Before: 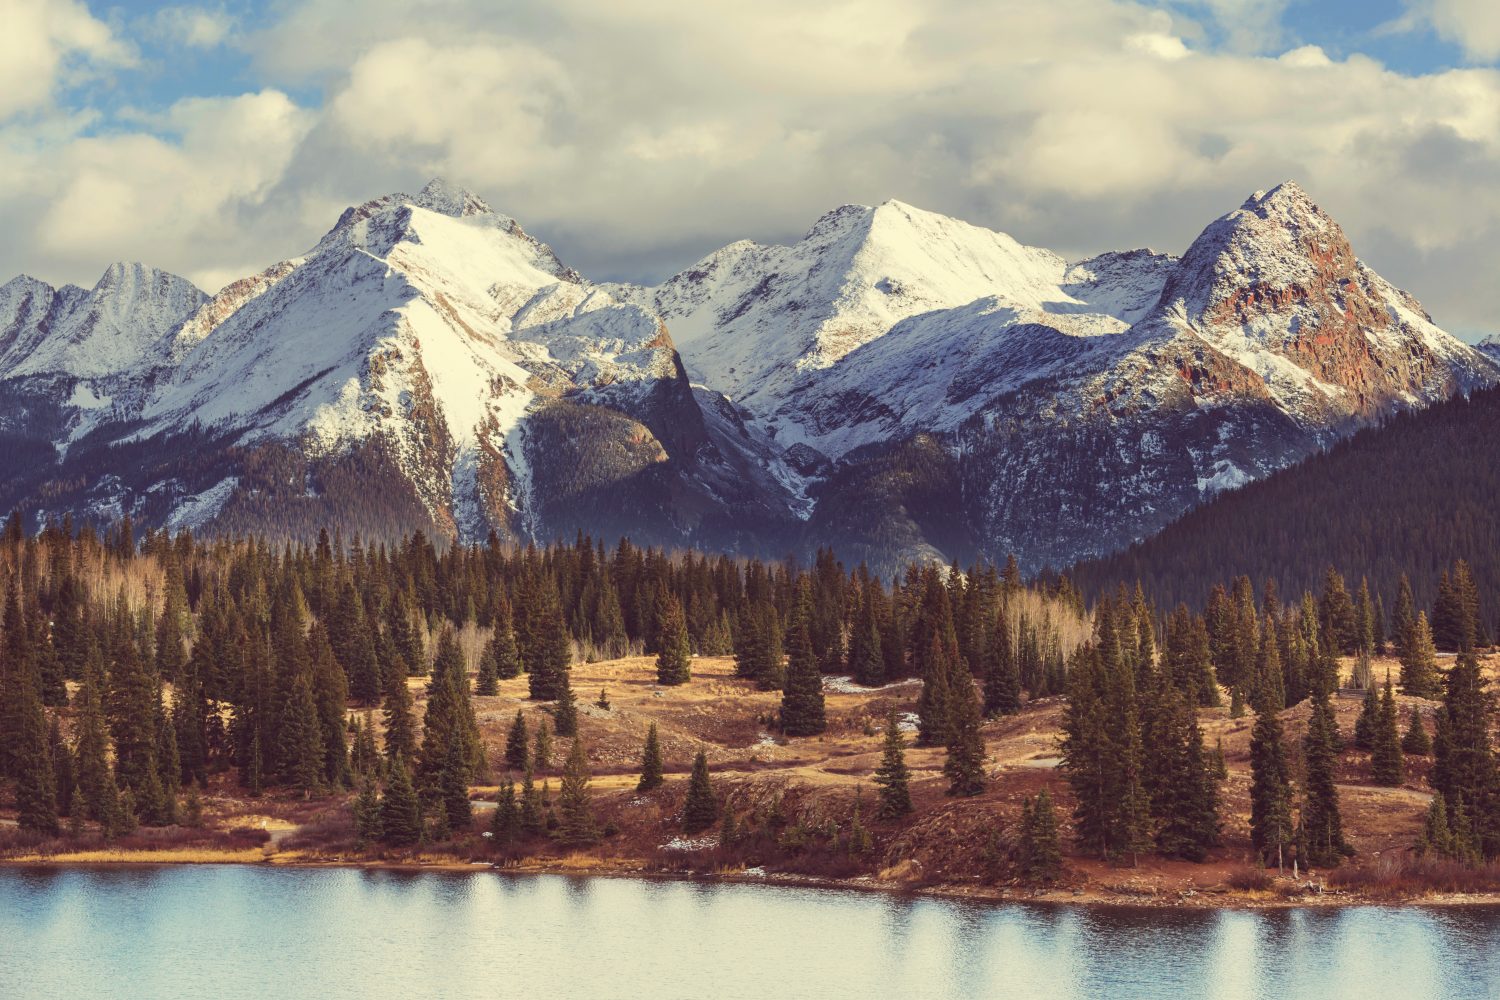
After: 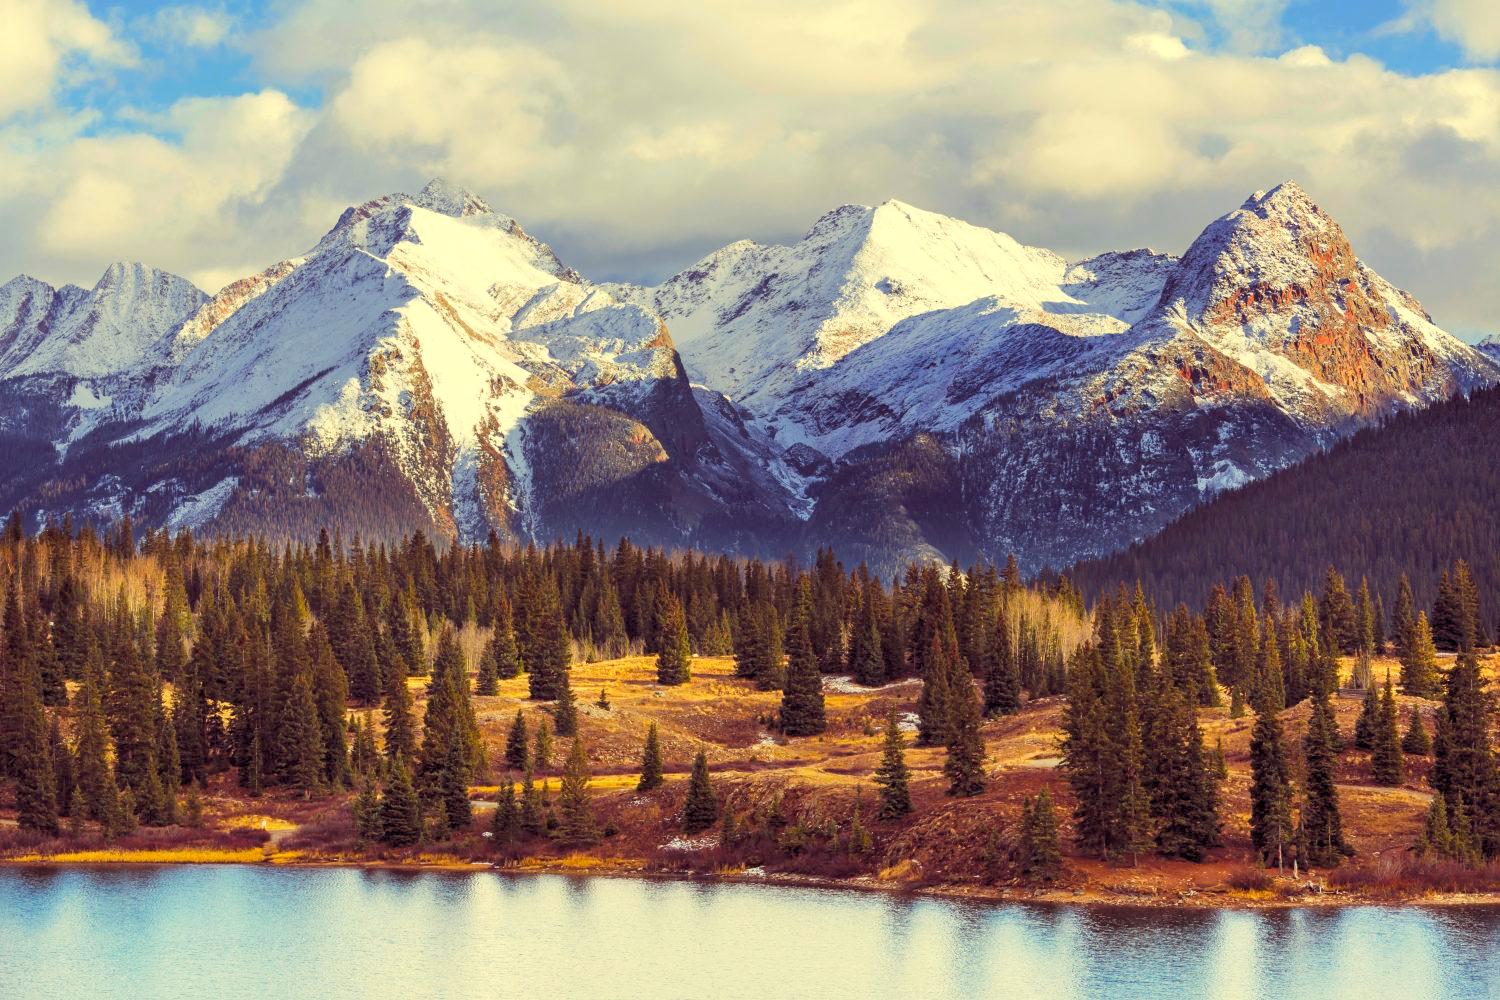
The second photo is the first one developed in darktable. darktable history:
rgb levels: levels [[0.013, 0.434, 0.89], [0, 0.5, 1], [0, 0.5, 1]]
color balance rgb: linear chroma grading › global chroma 15%, perceptual saturation grading › global saturation 30%
